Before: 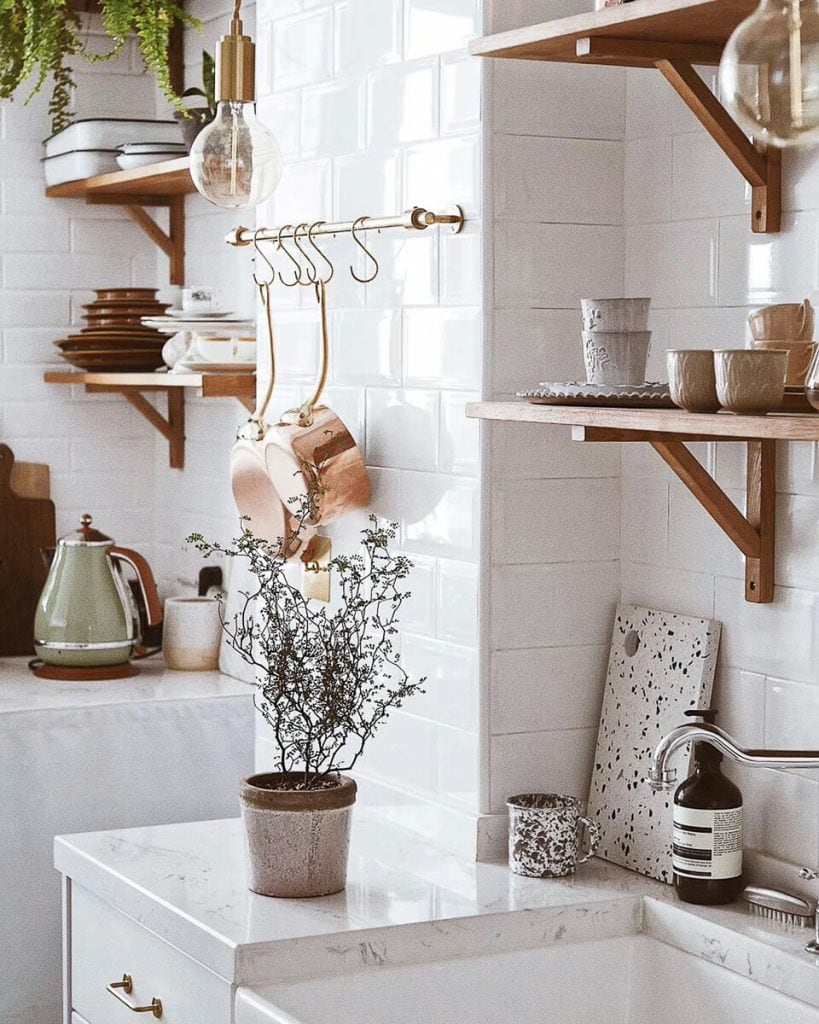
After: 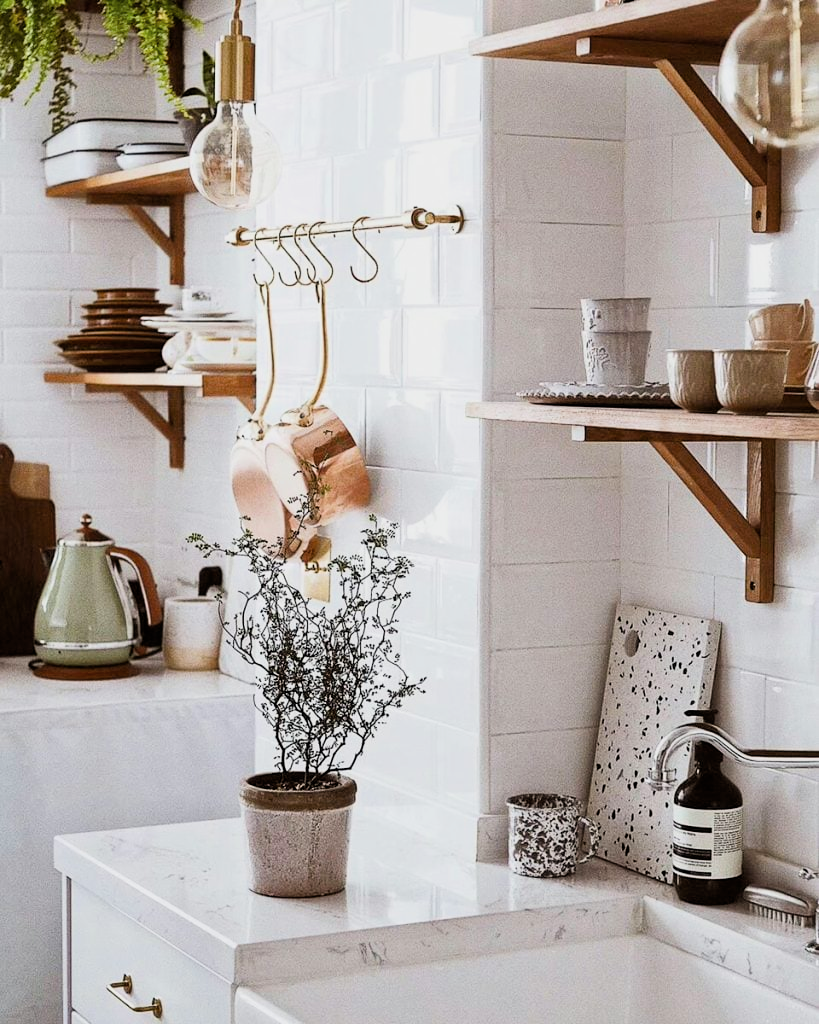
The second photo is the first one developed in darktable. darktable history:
contrast brightness saturation: saturation -0.059
filmic rgb: middle gray luminance 12.81%, black relative exposure -10.21 EV, white relative exposure 3.47 EV, target black luminance 0%, hardness 5.68, latitude 44.96%, contrast 1.232, highlights saturation mix 3.84%, shadows ↔ highlights balance 26.66%, preserve chrominance max RGB, iterations of high-quality reconstruction 0
color balance rgb: power › hue 213.06°, perceptual saturation grading › global saturation 19.351%, global vibrance 14.918%
